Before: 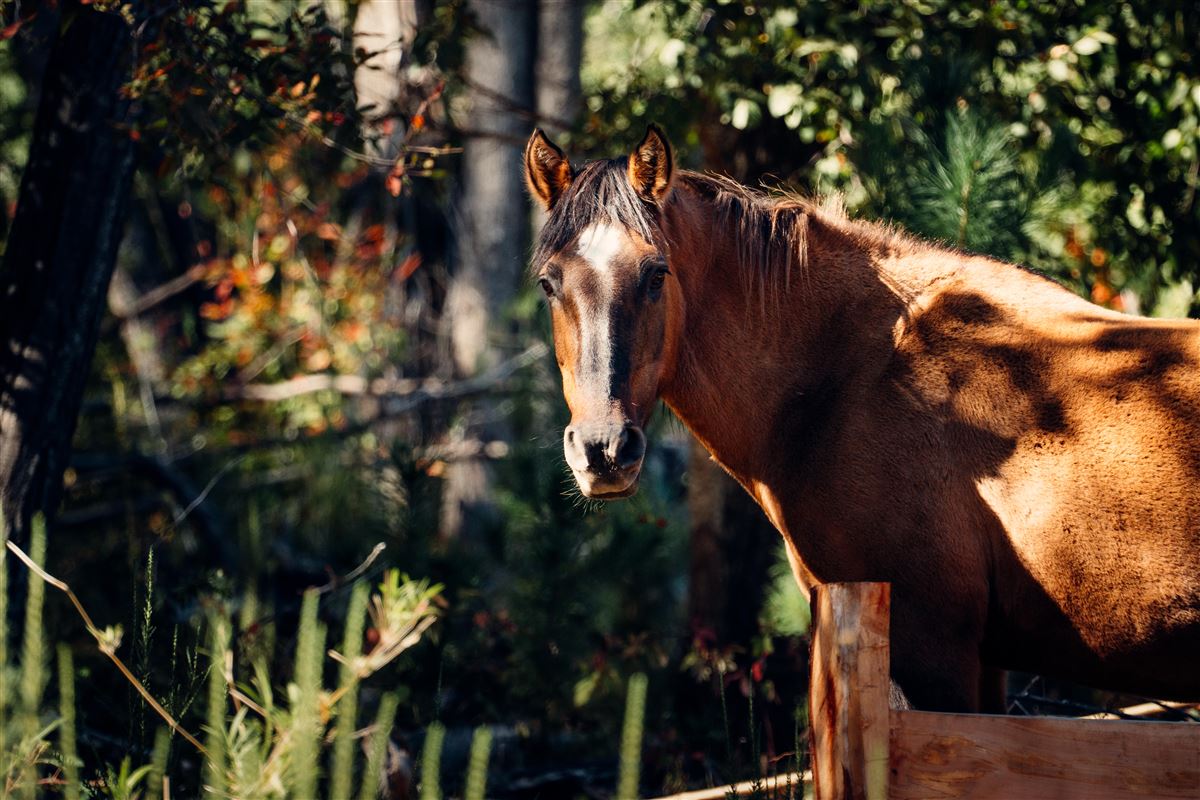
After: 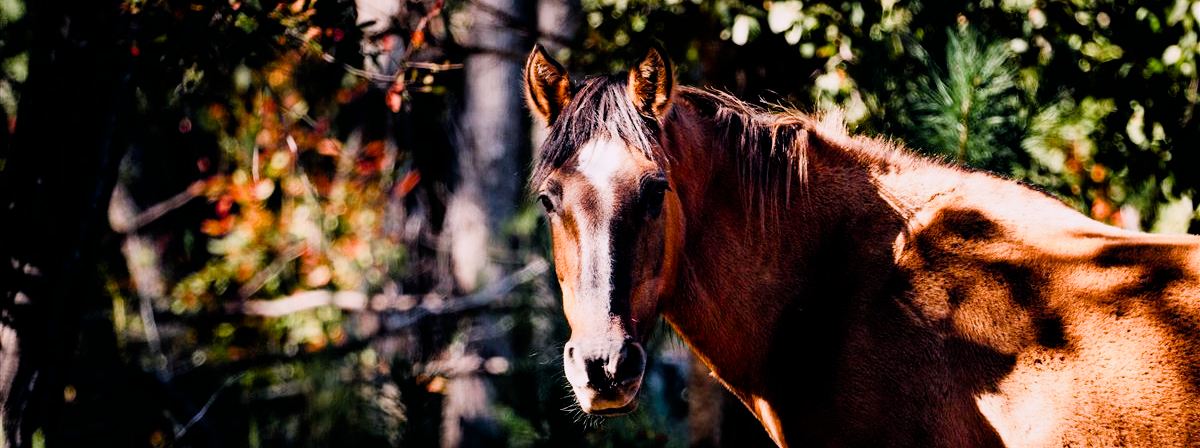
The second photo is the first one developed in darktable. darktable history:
color balance rgb: perceptual saturation grading › global saturation 25%, perceptual saturation grading › highlights -50%, perceptual saturation grading › shadows 30%, perceptual brilliance grading › global brilliance 12%, global vibrance 20%
filmic rgb: black relative exposure -5 EV, hardness 2.88, contrast 1.3, highlights saturation mix -30%
crop and rotate: top 10.605%, bottom 33.274%
white balance: red 1.066, blue 1.119
exposure: compensate highlight preservation false
